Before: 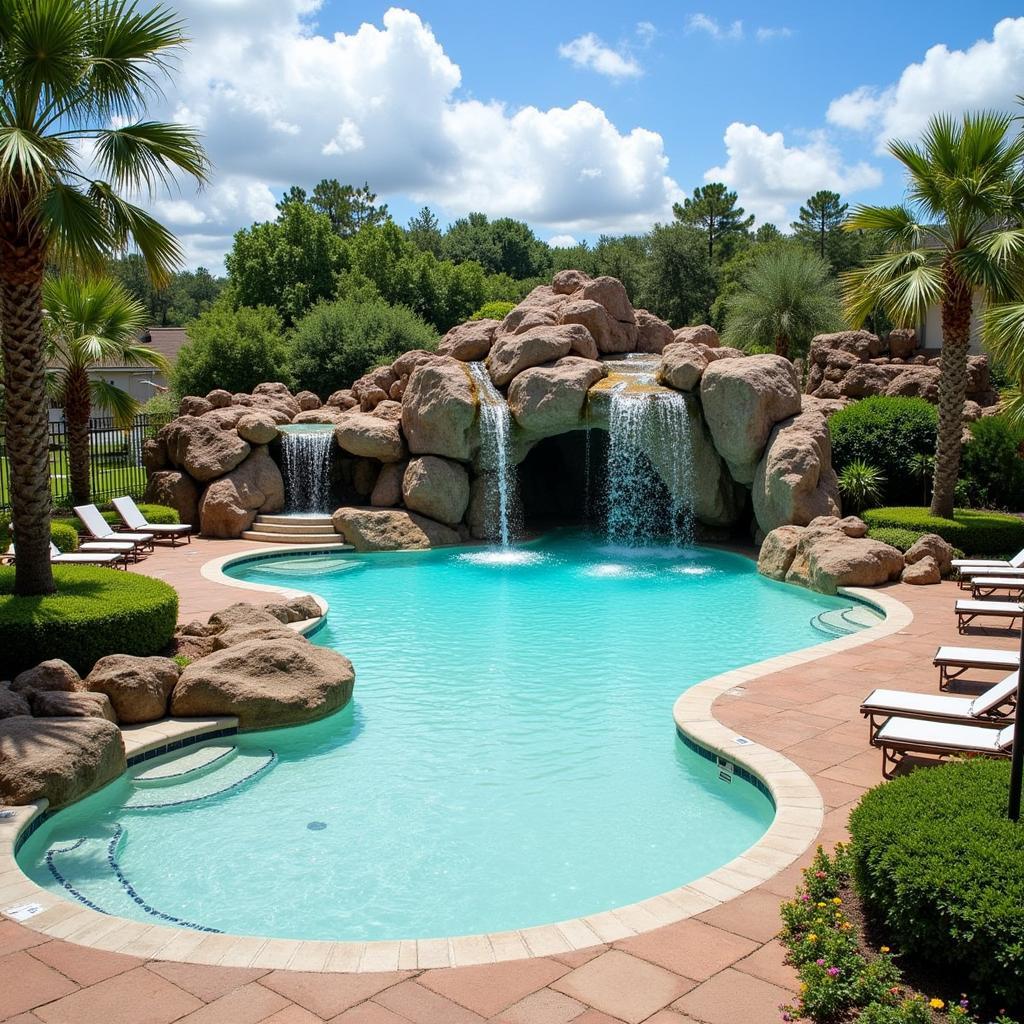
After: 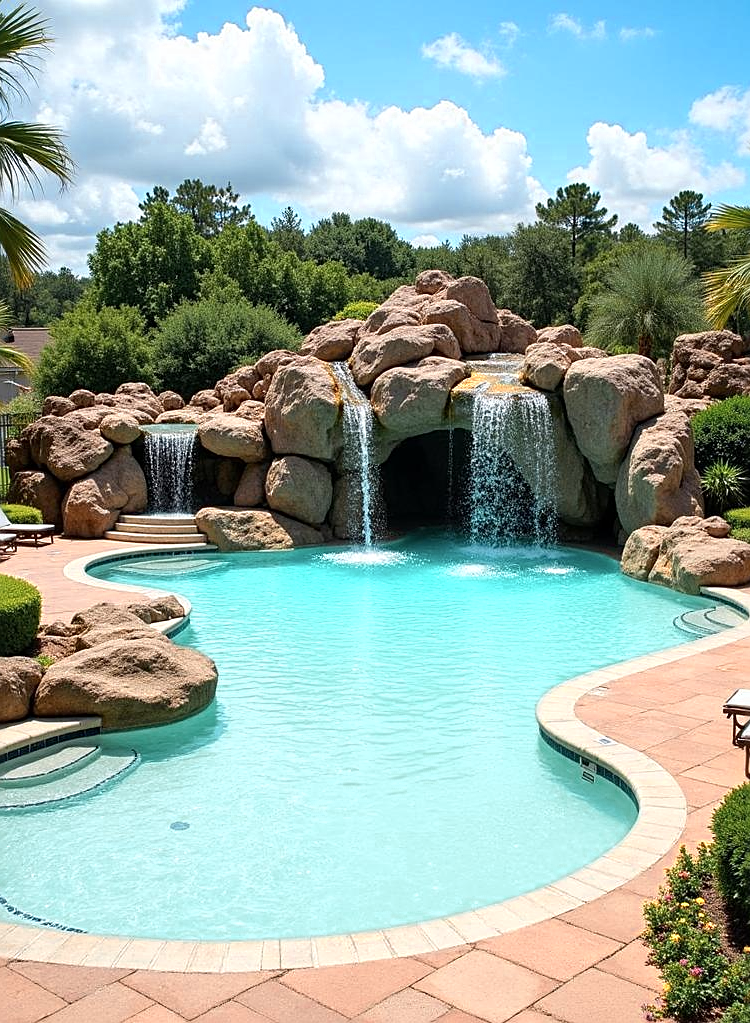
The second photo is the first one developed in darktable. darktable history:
color zones: curves: ch0 [(0.018, 0.548) (0.197, 0.654) (0.425, 0.447) (0.605, 0.658) (0.732, 0.579)]; ch1 [(0.105, 0.531) (0.224, 0.531) (0.386, 0.39) (0.618, 0.456) (0.732, 0.456) (0.956, 0.421)]; ch2 [(0.039, 0.583) (0.215, 0.465) (0.399, 0.544) (0.465, 0.548) (0.614, 0.447) (0.724, 0.43) (0.882, 0.623) (0.956, 0.632)]
crop: left 13.443%, right 13.31%
contrast brightness saturation: saturation 0.1
sharpen: on, module defaults
